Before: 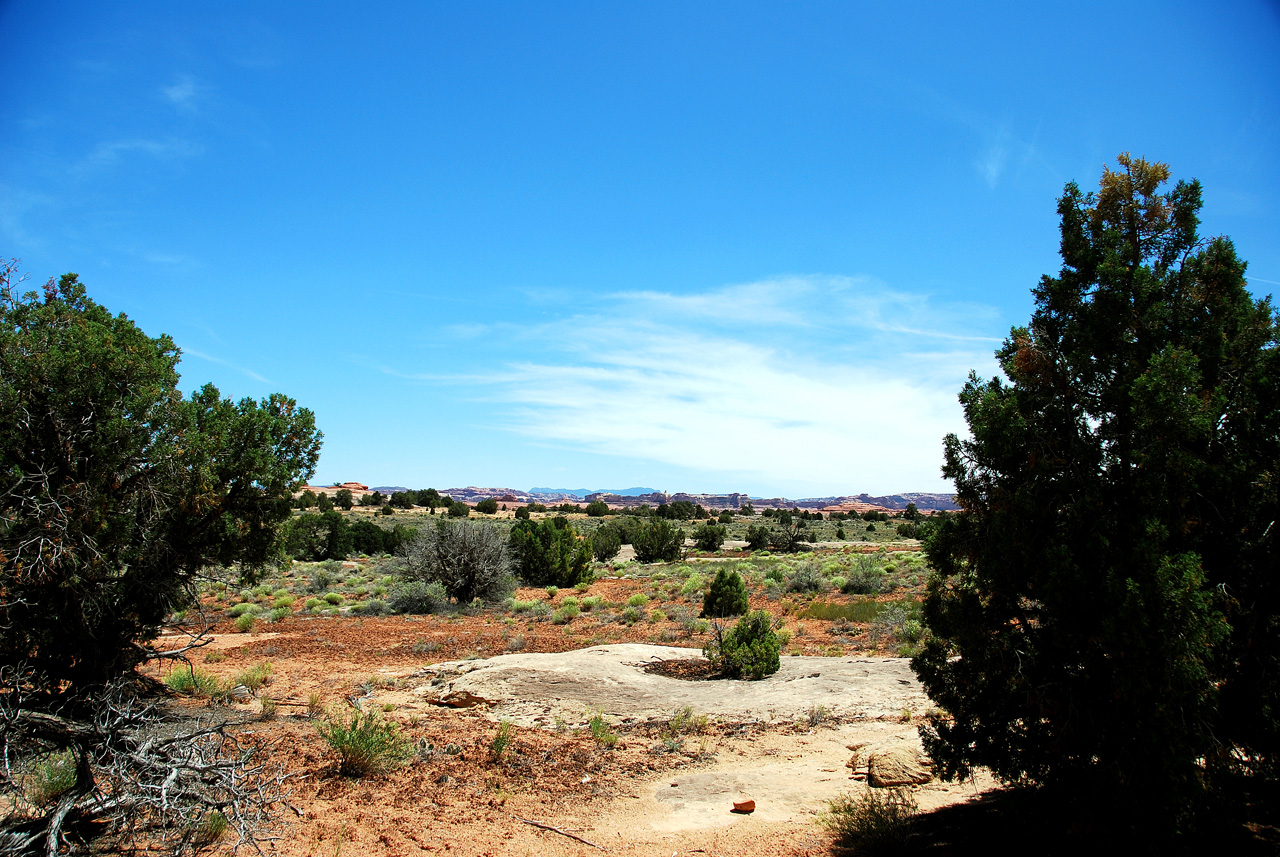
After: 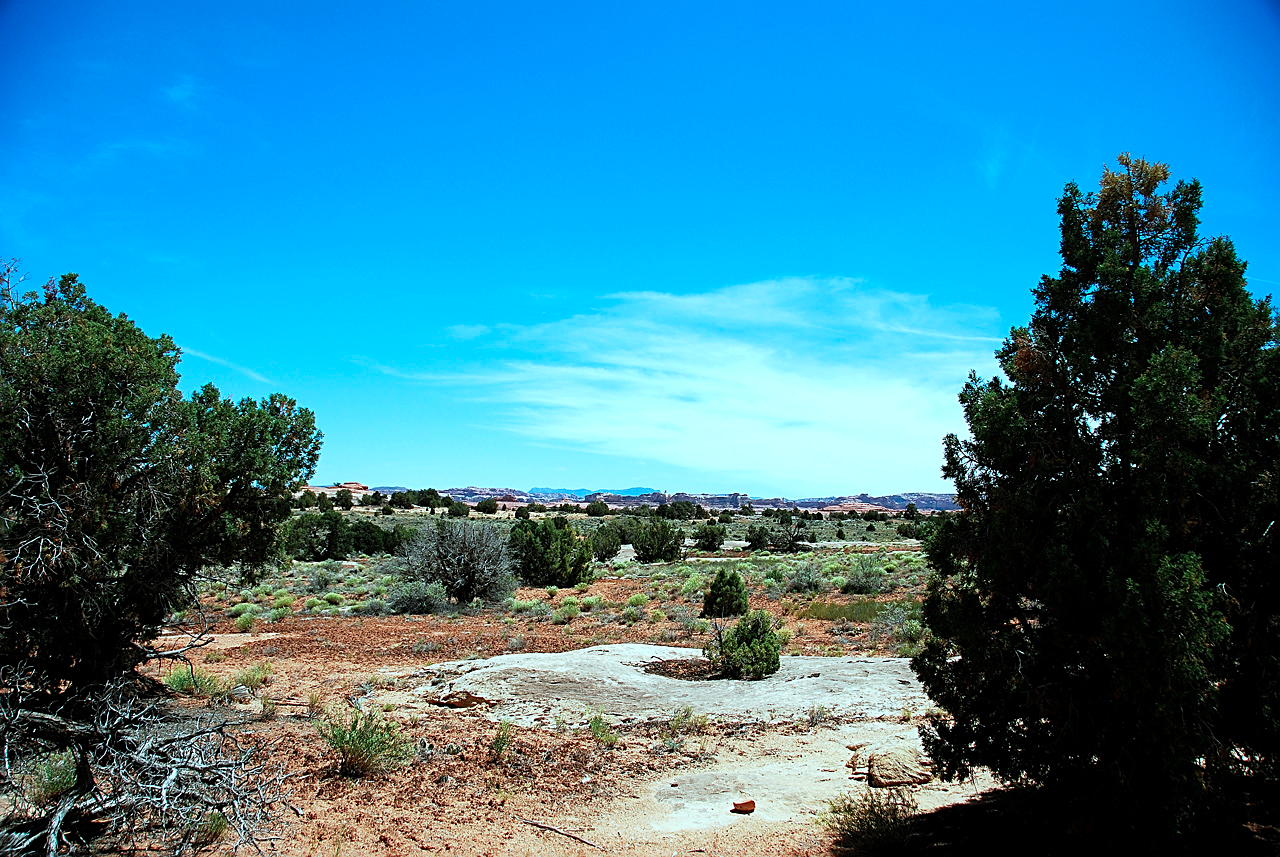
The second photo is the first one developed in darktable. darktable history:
color correction: highlights a* -10.7, highlights b* -18.71
sharpen: amount 0.496
